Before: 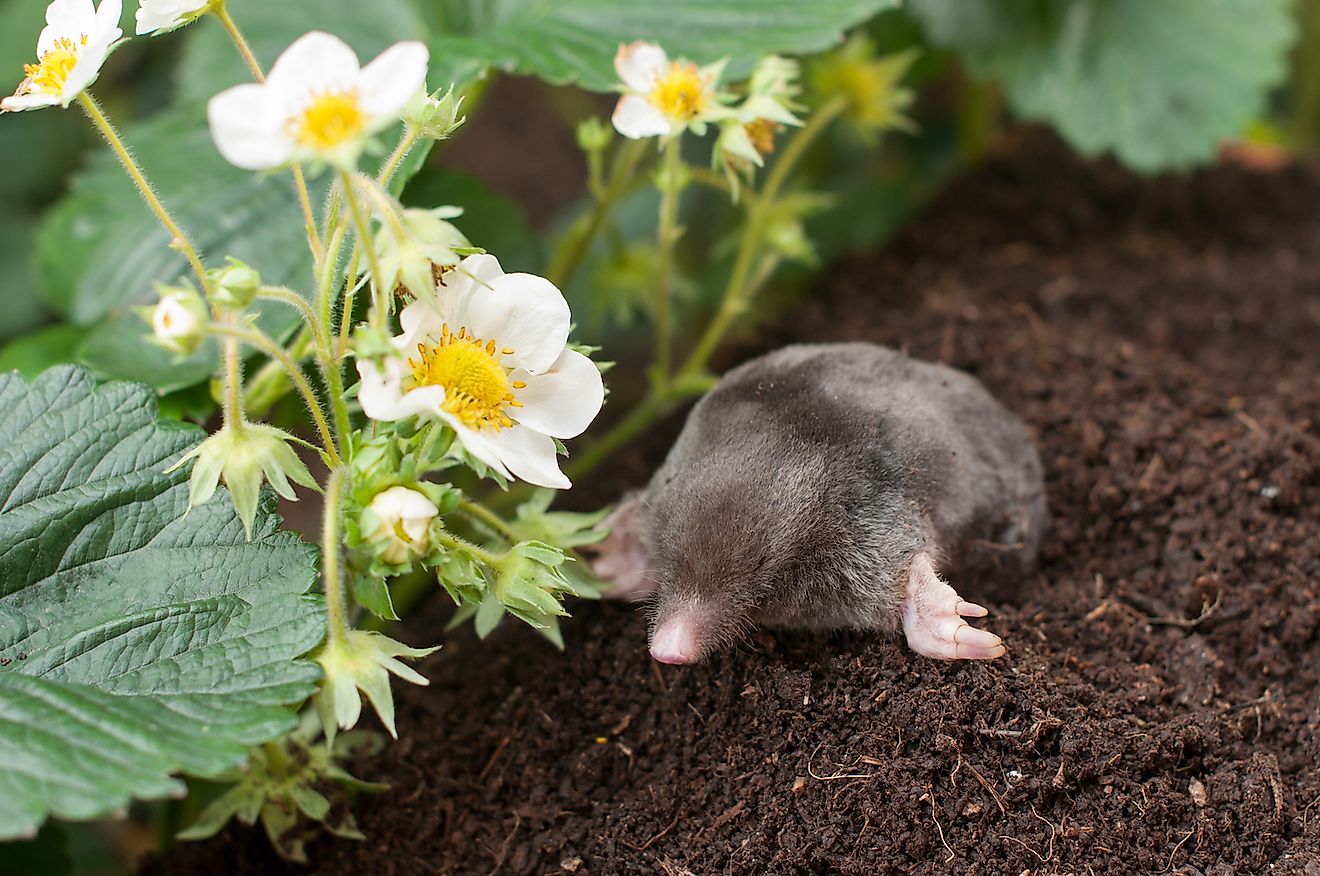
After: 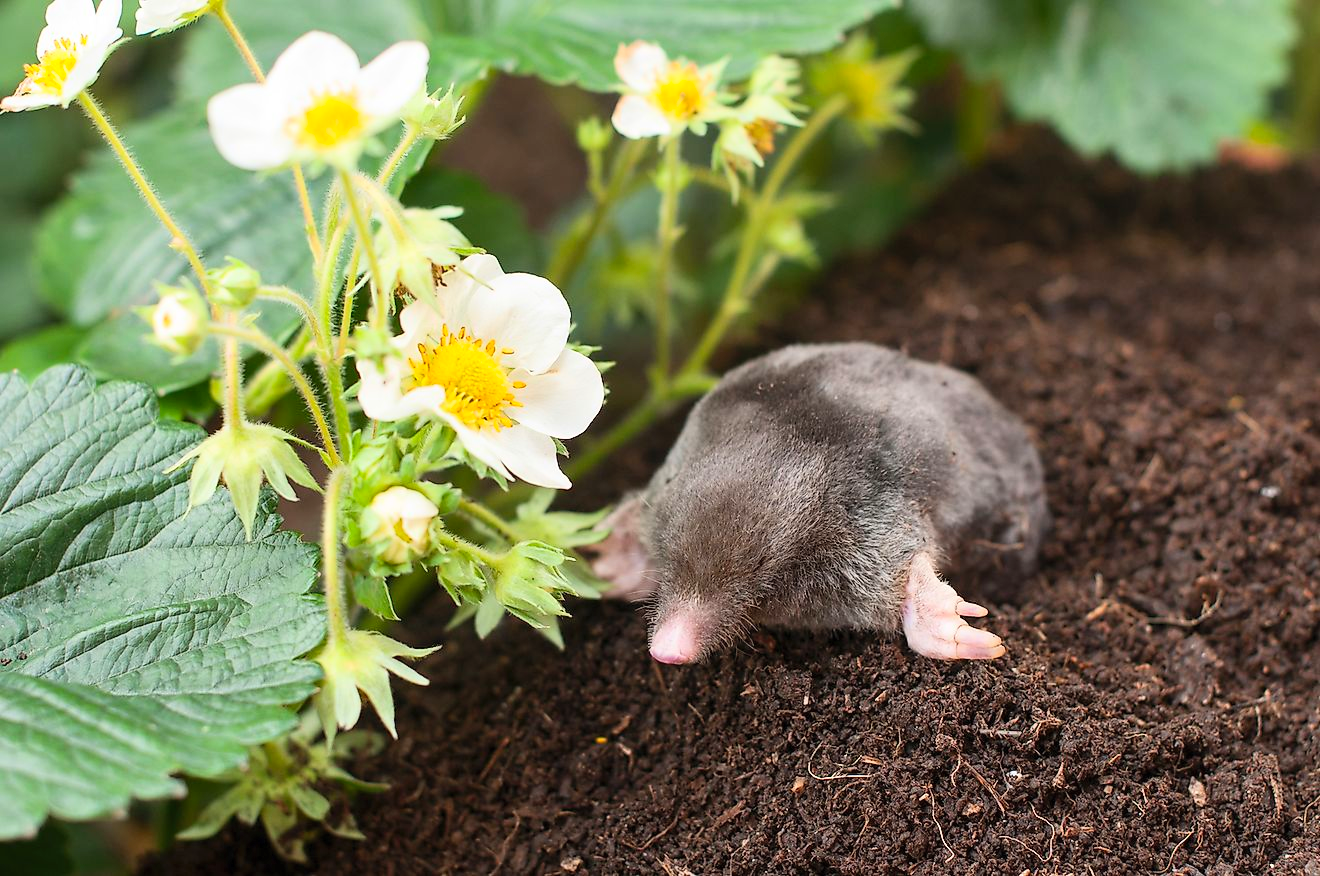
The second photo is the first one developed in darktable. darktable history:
contrast brightness saturation: contrast 0.195, brightness 0.167, saturation 0.223
